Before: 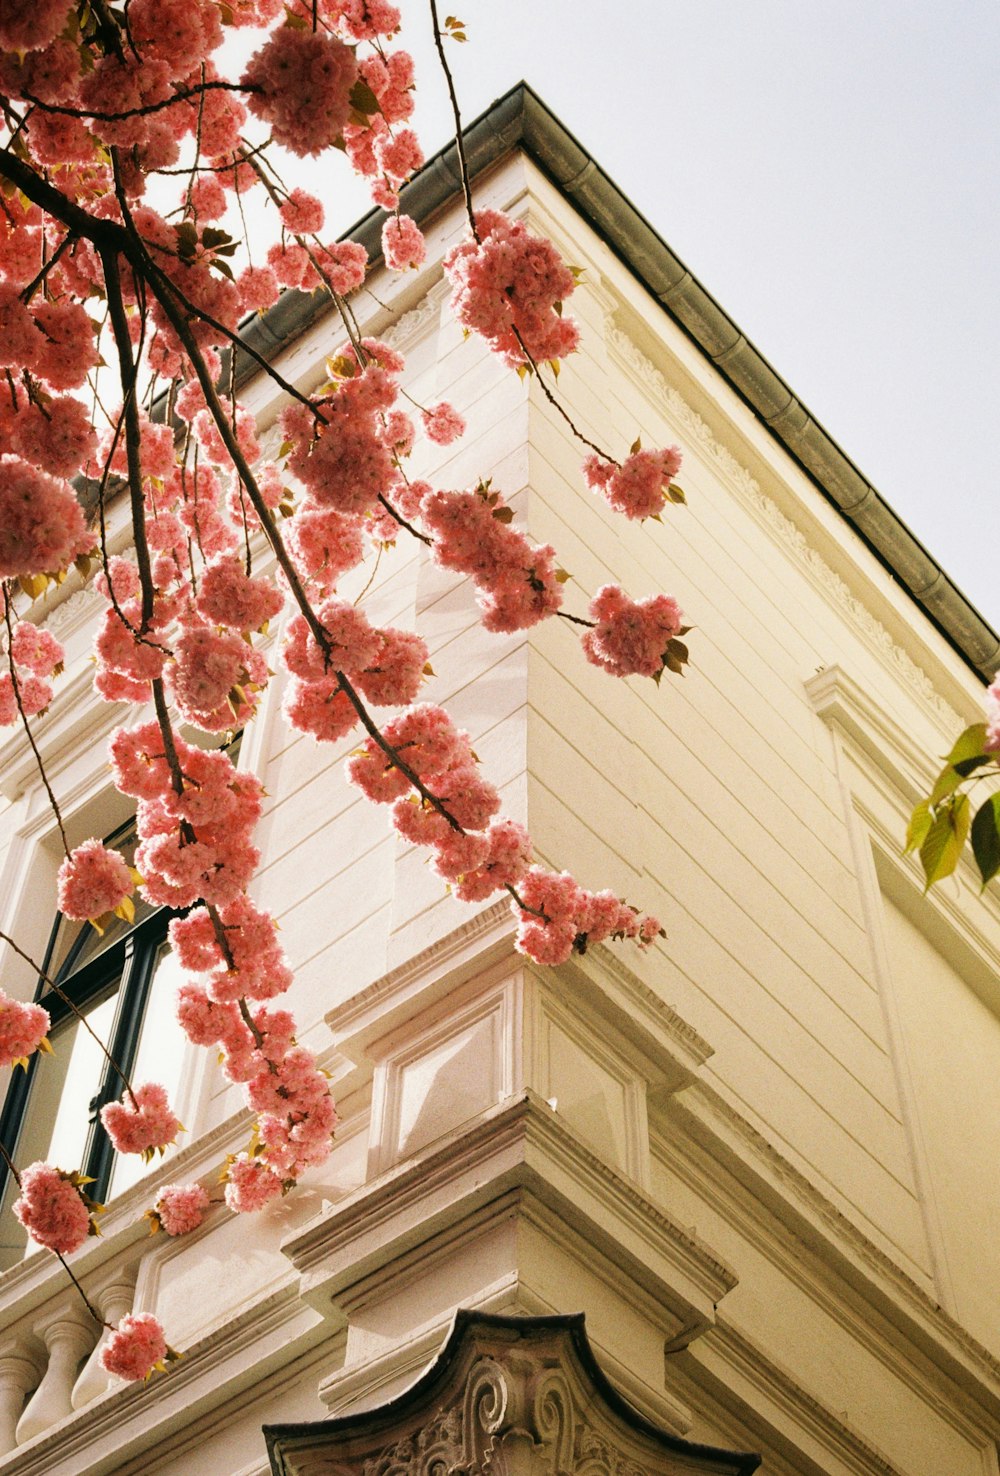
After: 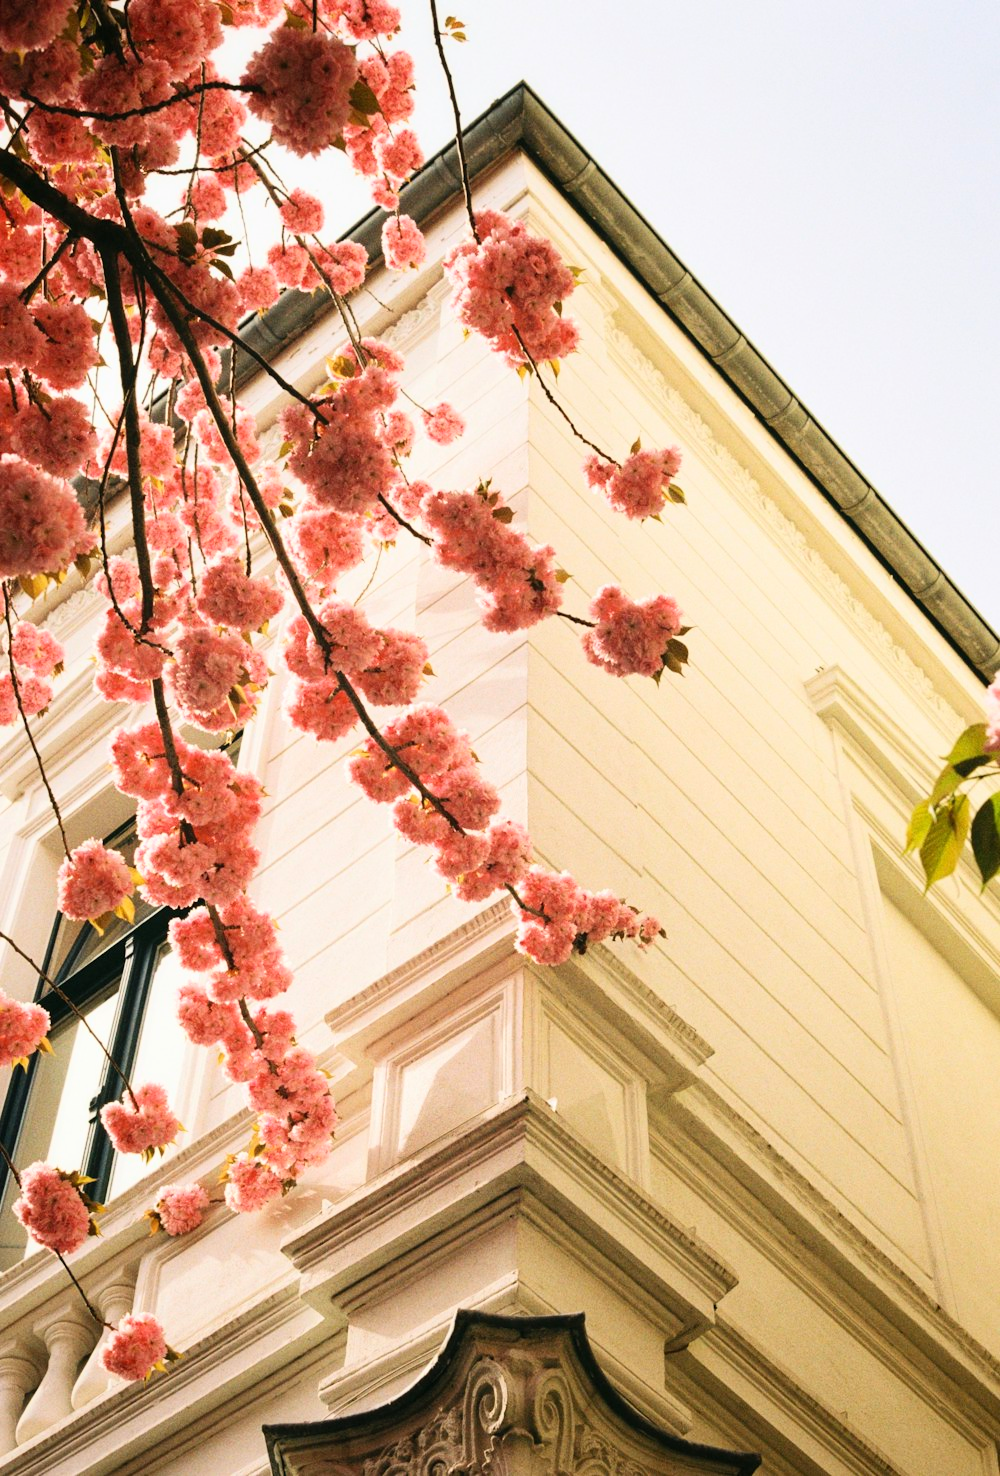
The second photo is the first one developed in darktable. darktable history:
contrast brightness saturation: contrast 0.201, brightness 0.146, saturation 0.141
exposure: compensate highlight preservation false
